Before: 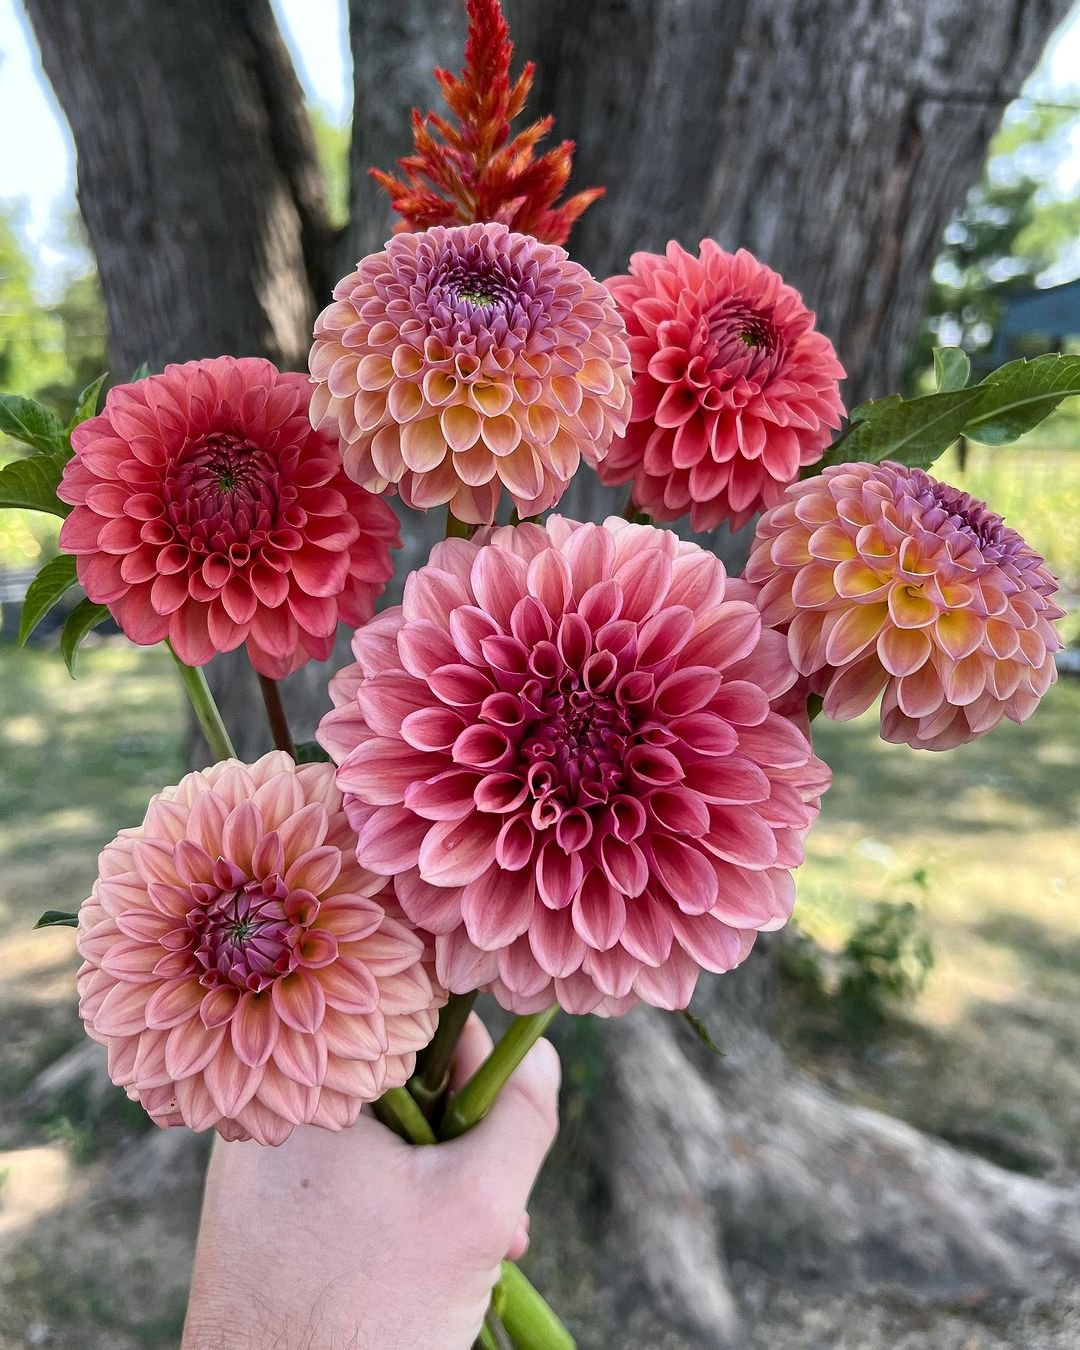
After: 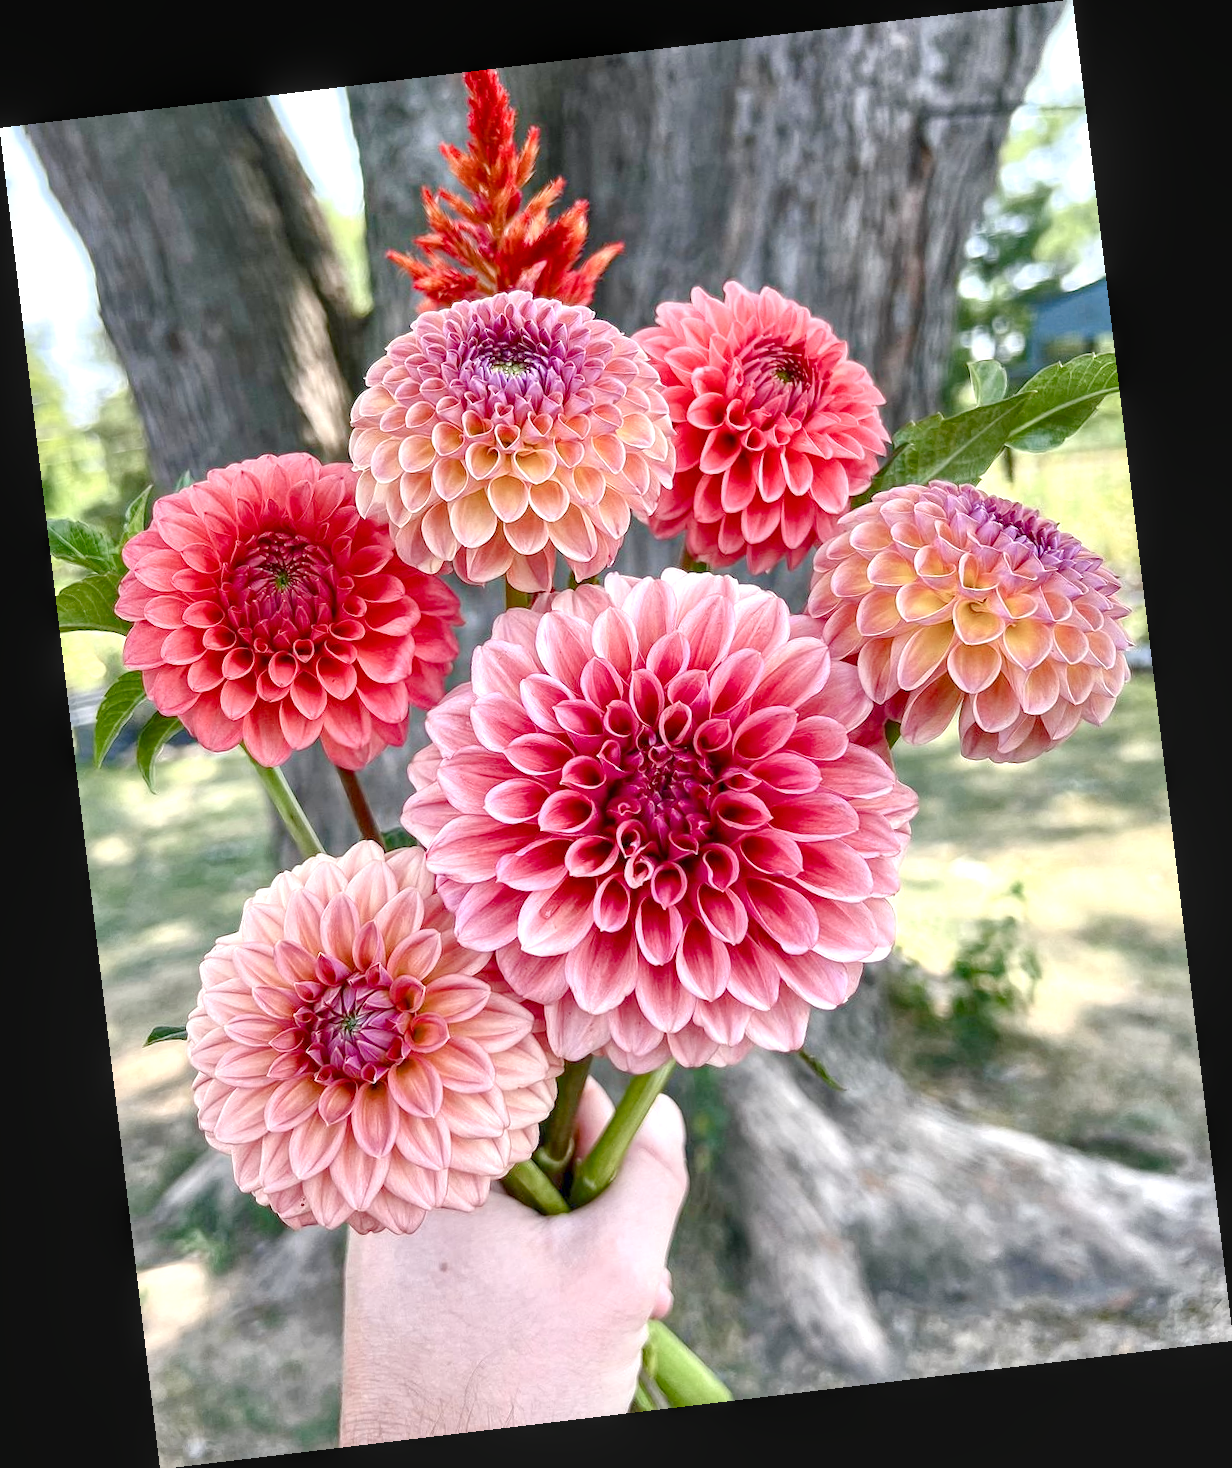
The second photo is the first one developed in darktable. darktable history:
exposure: black level correction 0, exposure 1.3 EV, compensate exposure bias true, compensate highlight preservation false
color balance rgb: shadows lift › chroma 1%, shadows lift › hue 113°, highlights gain › chroma 0.2%, highlights gain › hue 333°, perceptual saturation grading › global saturation 20%, perceptual saturation grading › highlights -50%, perceptual saturation grading › shadows 25%, contrast -20%
local contrast: on, module defaults
rotate and perspective: rotation -6.83°, automatic cropping off
